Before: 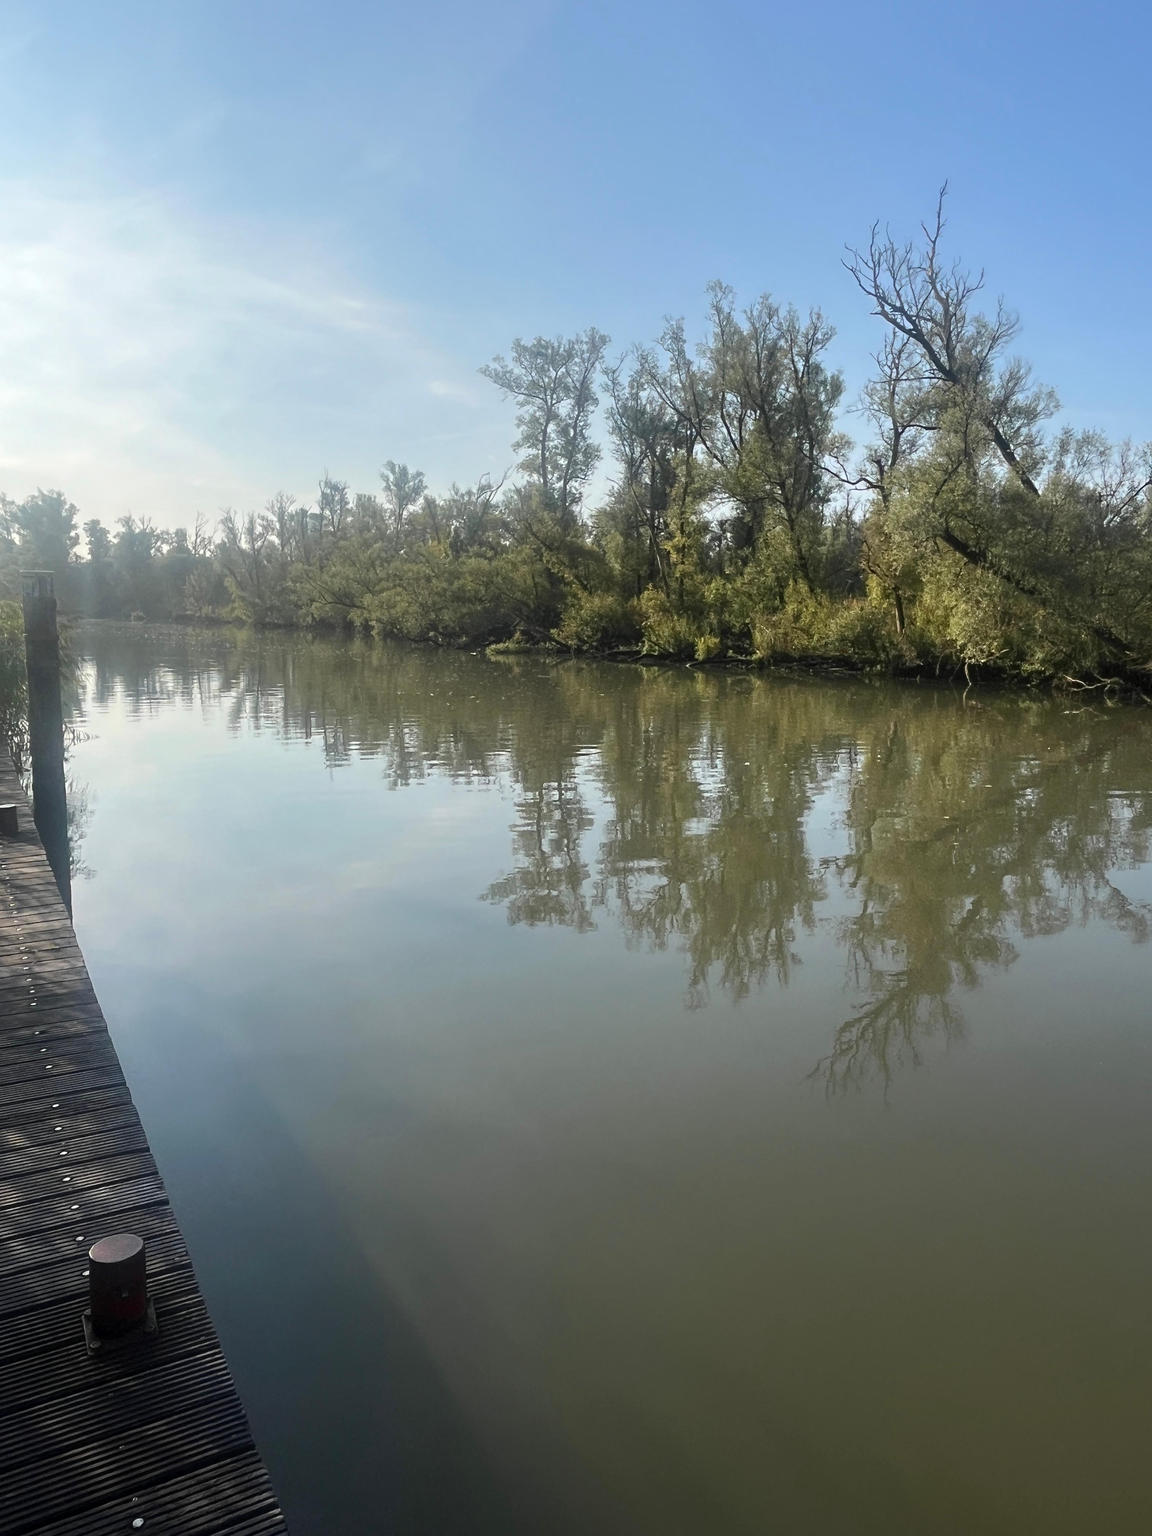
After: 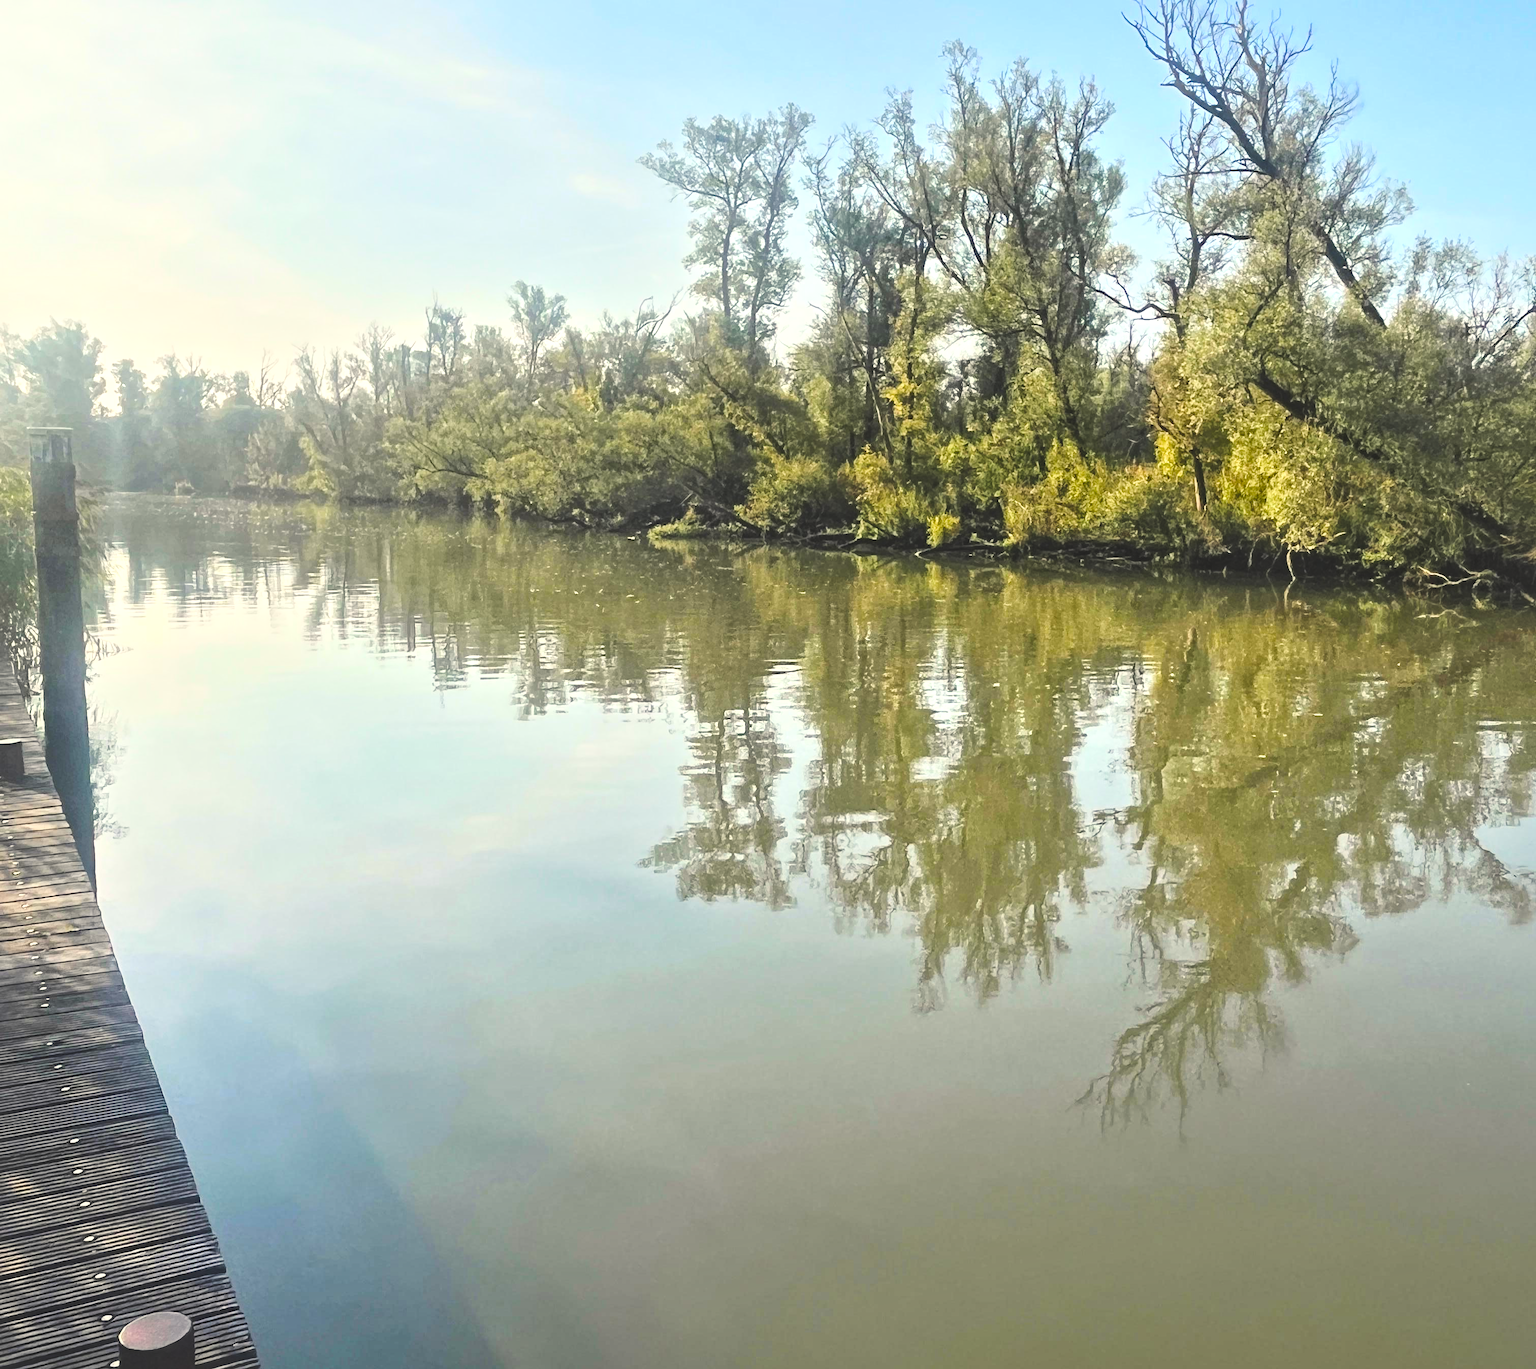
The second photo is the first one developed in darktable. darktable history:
base curve: curves: ch0 [(0, 0) (0.028, 0.03) (0.121, 0.232) (0.46, 0.748) (0.859, 0.968) (1, 1)]
exposure: black level correction -0.027, compensate highlight preservation false
contrast brightness saturation: contrast 0.041, saturation 0.067
color balance rgb: highlights gain › chroma 3.001%, highlights gain › hue 78.13°, linear chroma grading › mid-tones 7.824%, perceptual saturation grading › global saturation 35.067%, perceptual saturation grading › highlights -25.072%, perceptual saturation grading › shadows 49.521%
crop: top 16.306%, bottom 16.735%
local contrast: mode bilateral grid, contrast 19, coarseness 51, detail 162%, midtone range 0.2
